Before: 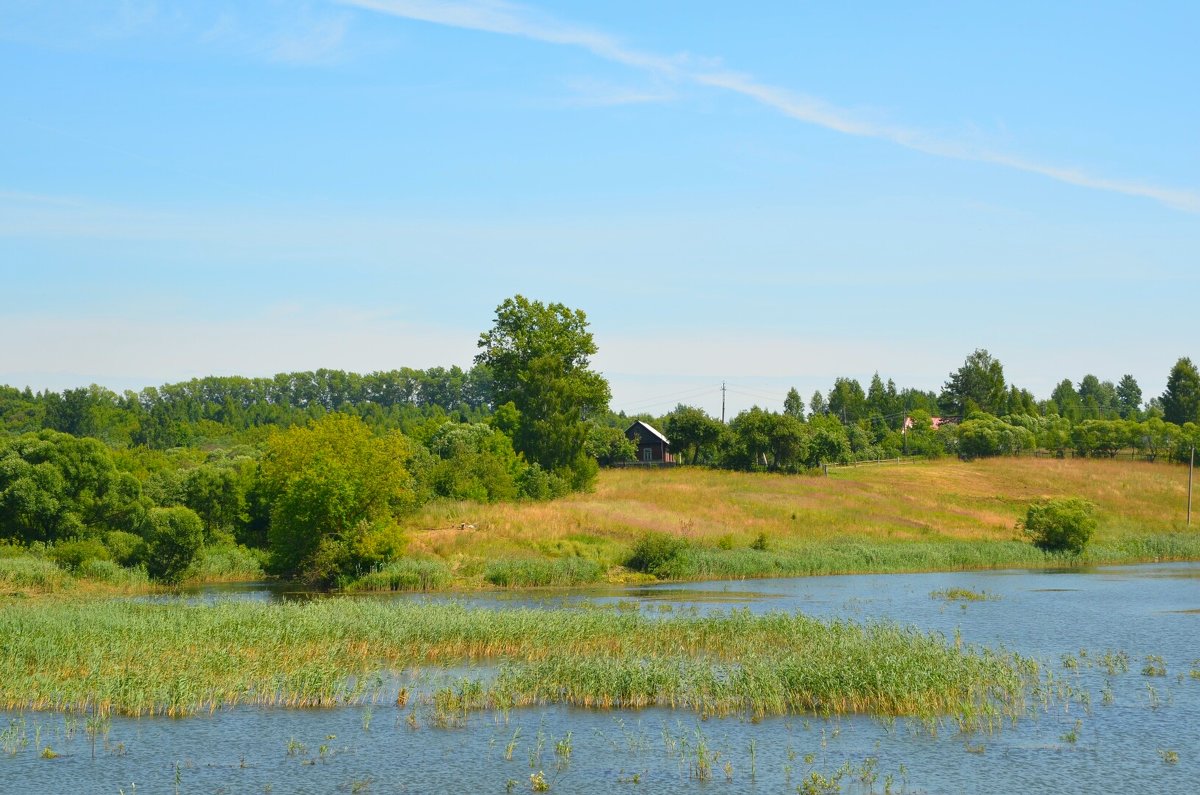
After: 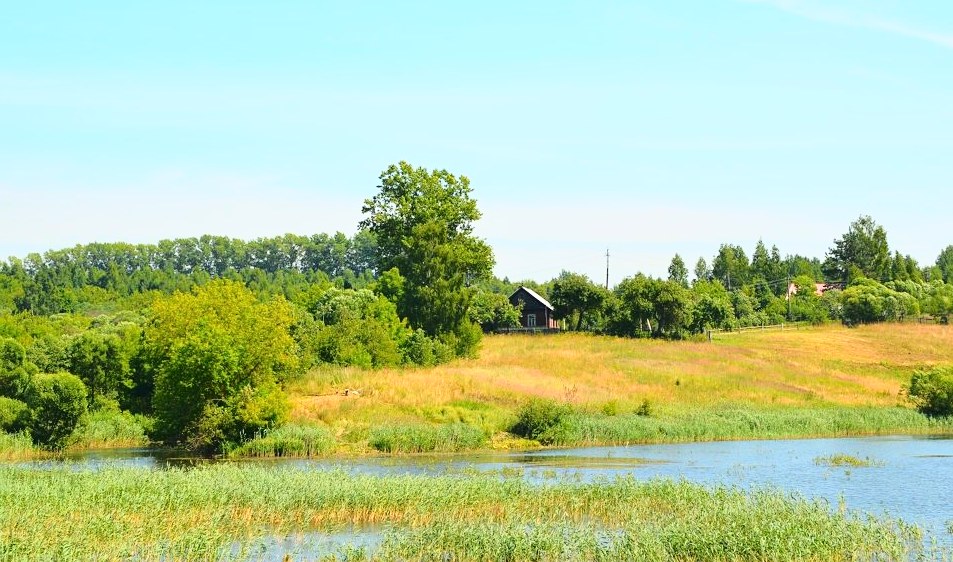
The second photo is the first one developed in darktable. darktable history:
tone equalizer: on, module defaults
sharpen: amount 0.2
base curve: curves: ch0 [(0, 0) (0.028, 0.03) (0.121, 0.232) (0.46, 0.748) (0.859, 0.968) (1, 1)]
crop: left 9.712%, top 16.928%, right 10.845%, bottom 12.332%
